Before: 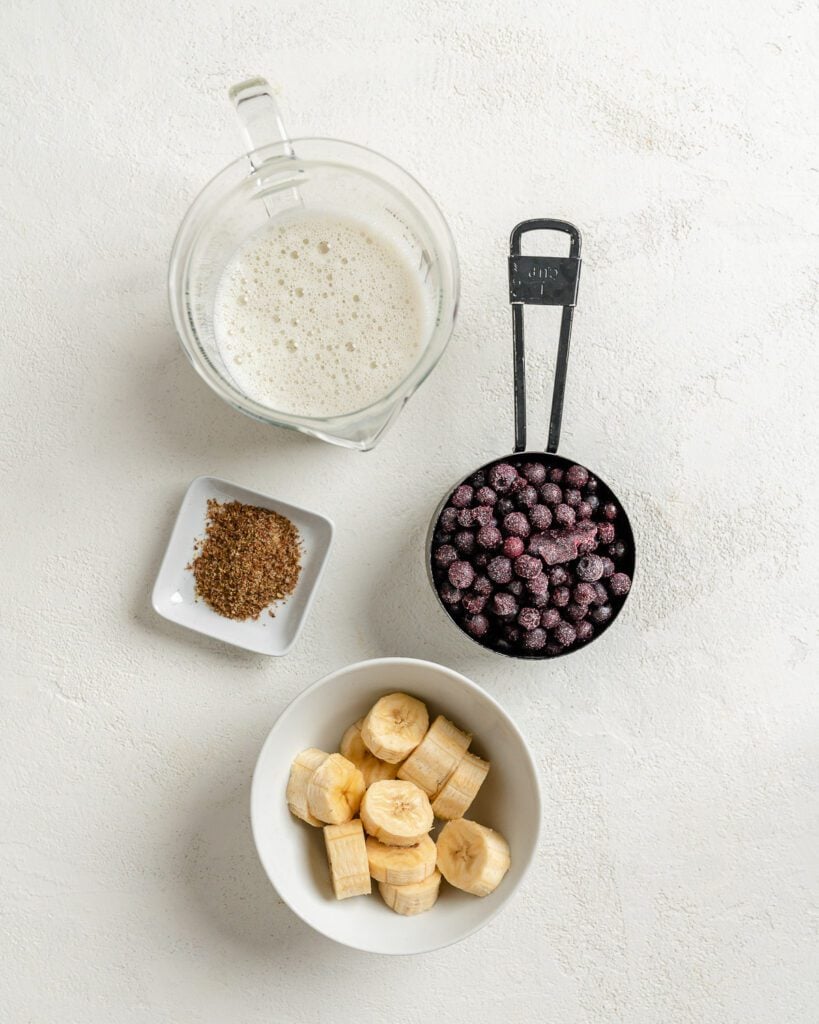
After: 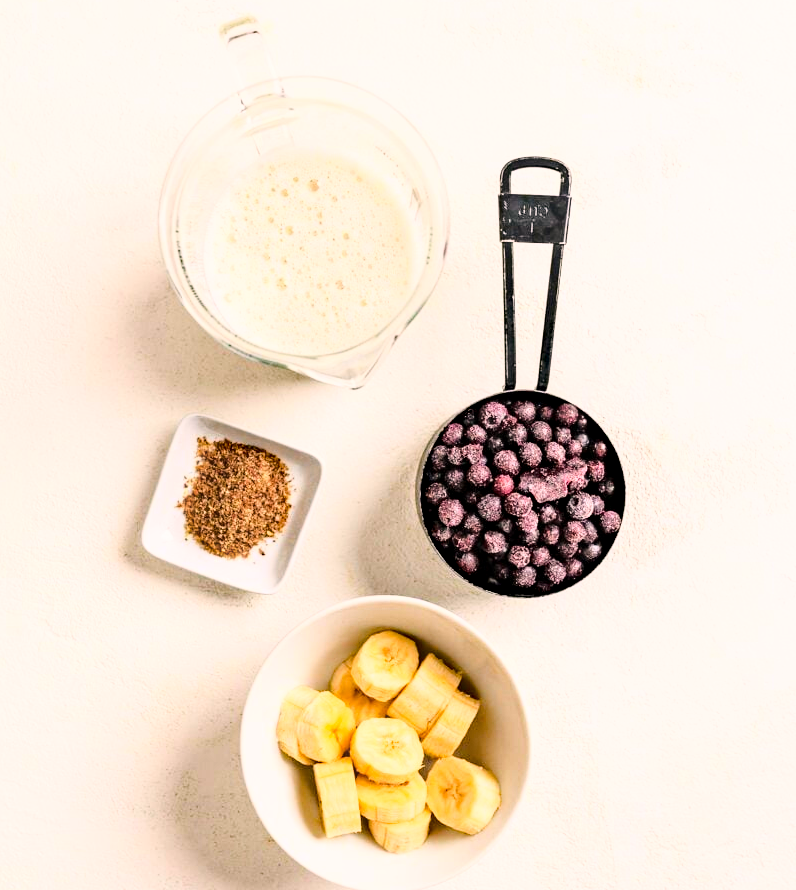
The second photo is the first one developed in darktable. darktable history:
color correction: highlights a* 7.96, highlights b* 4.1
color balance rgb: perceptual saturation grading › global saturation 0.443%
haze removal: strength 0.512, distance 0.431, compatibility mode true, adaptive false
crop: left 1.275%, top 6.15%, right 1.469%, bottom 6.926%
exposure: exposure 0.201 EV, compensate highlight preservation false
base curve: curves: ch0 [(0, 0) (0.032, 0.037) (0.105, 0.228) (0.435, 0.76) (0.856, 0.983) (1, 1)]
